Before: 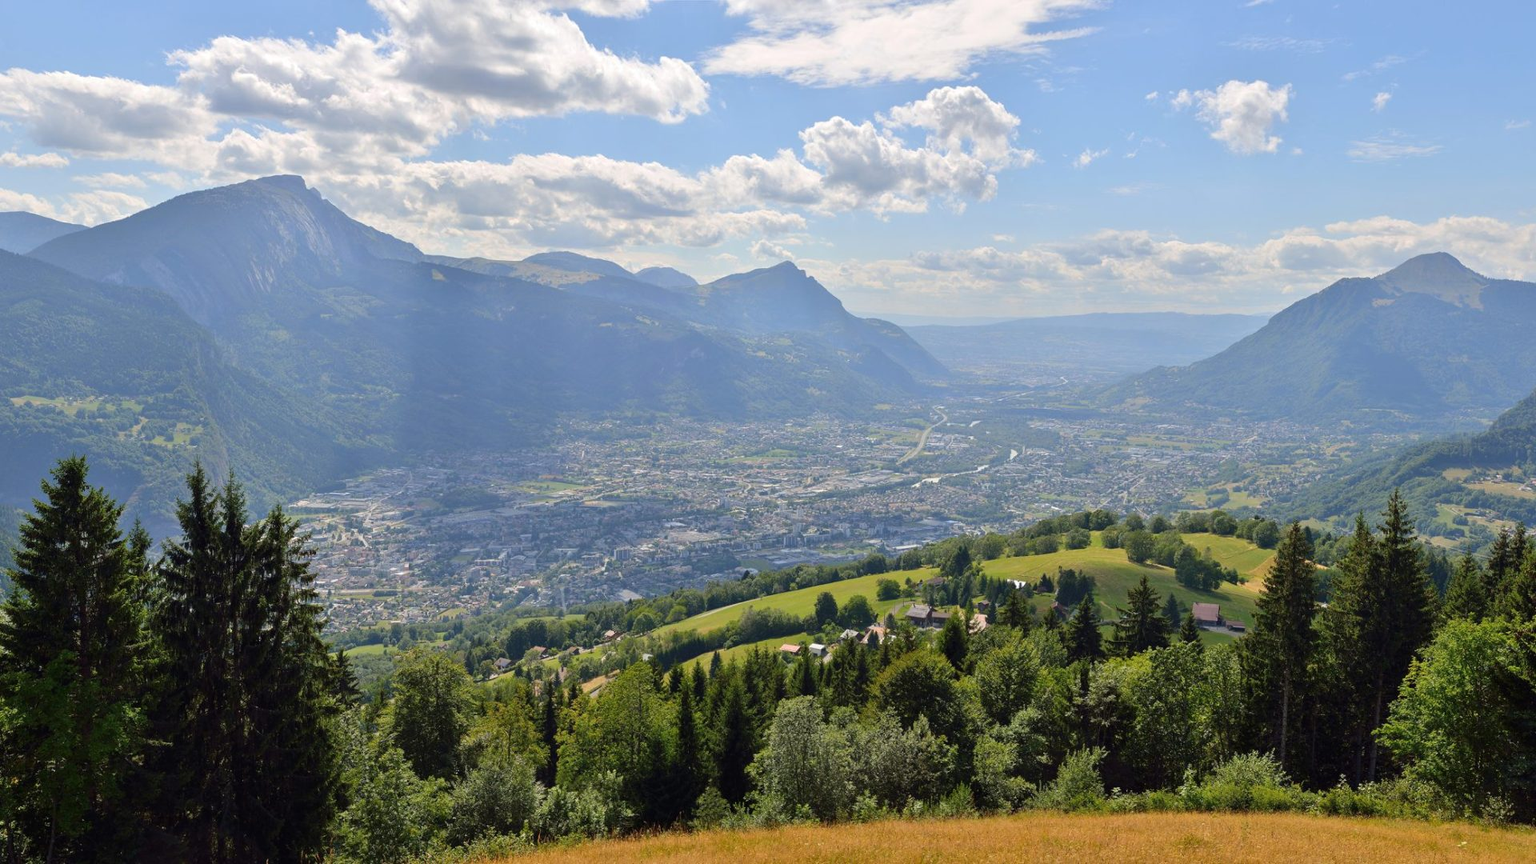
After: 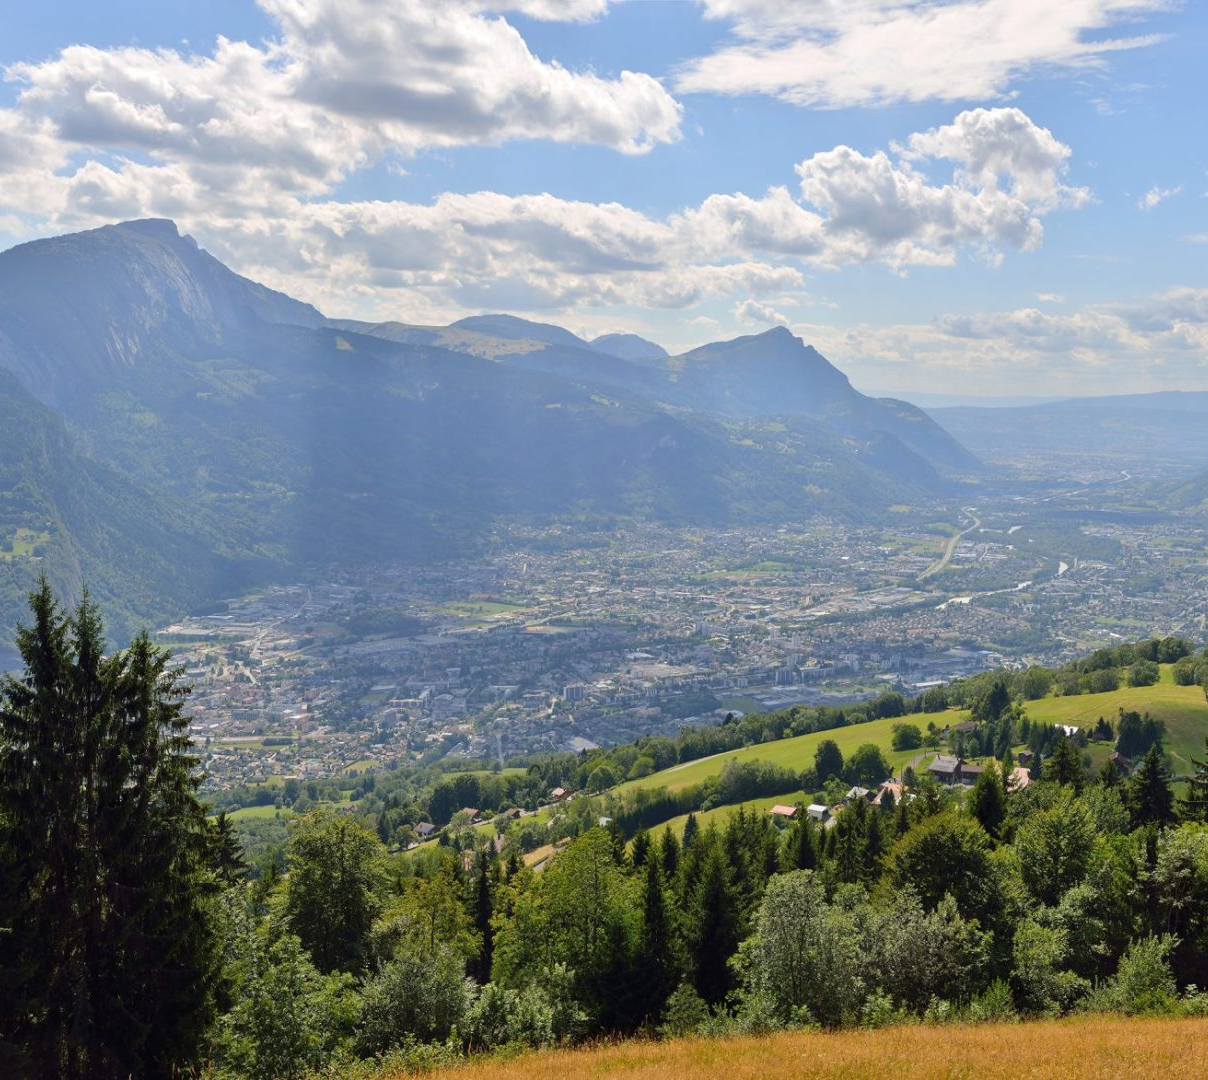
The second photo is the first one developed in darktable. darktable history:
crop: left 10.645%, right 26.424%
